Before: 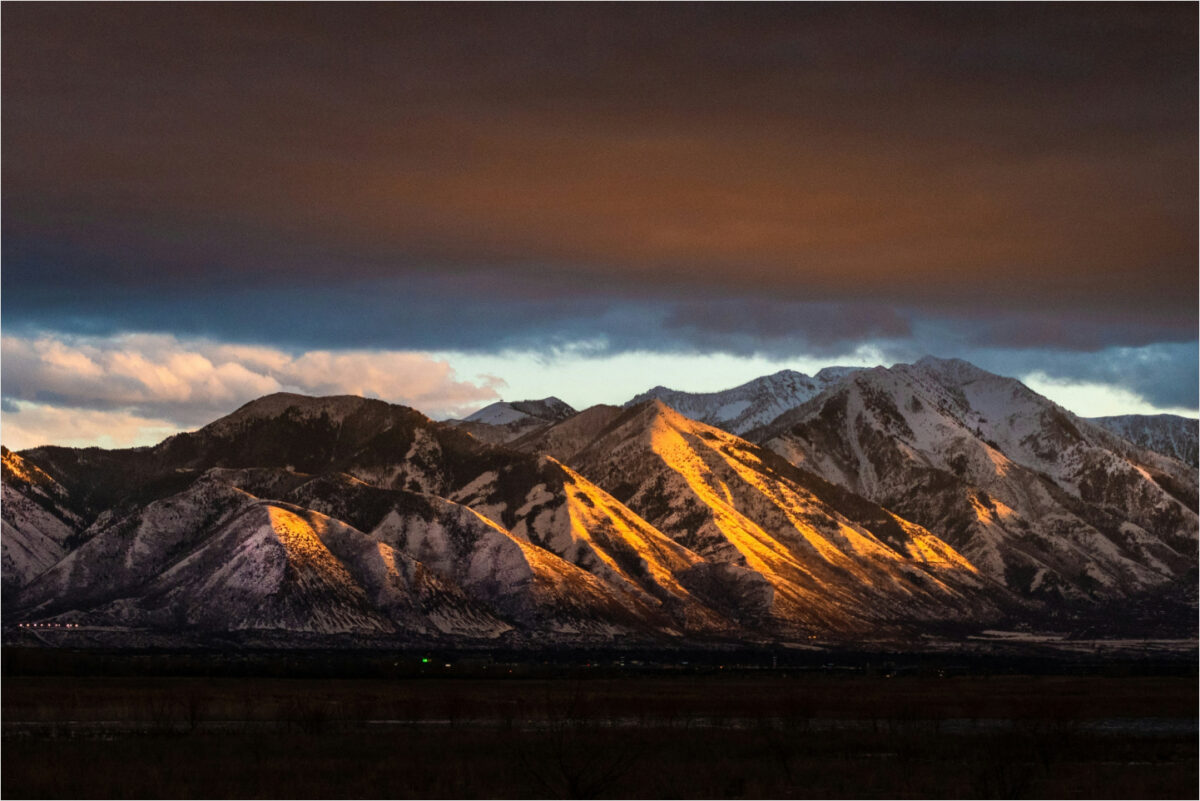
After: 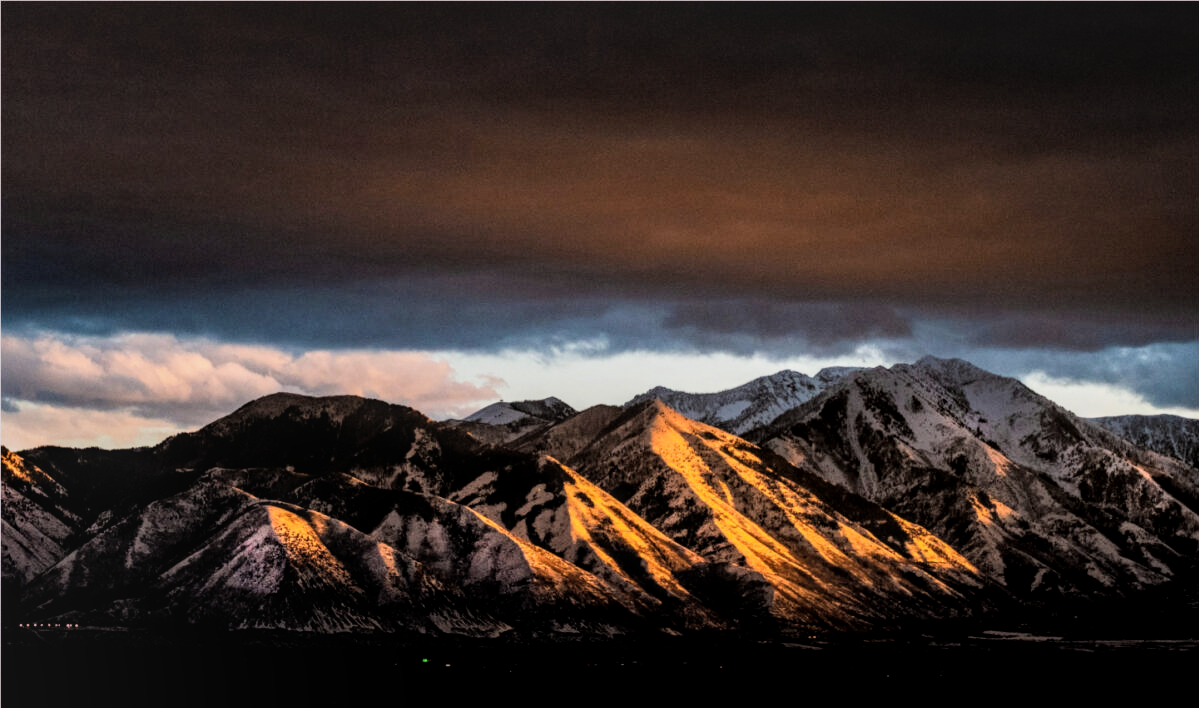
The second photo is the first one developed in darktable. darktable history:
color balance rgb: highlights gain › chroma 1.448%, highlights gain › hue 312.17°, perceptual saturation grading › global saturation 0.726%
crop and rotate: top 0%, bottom 11.56%
filmic rgb: black relative exposure -5.09 EV, white relative exposure 3.53 EV, threshold 6 EV, hardness 3.18, contrast 1.387, highlights saturation mix -28.59%, enable highlight reconstruction true
local contrast: on, module defaults
